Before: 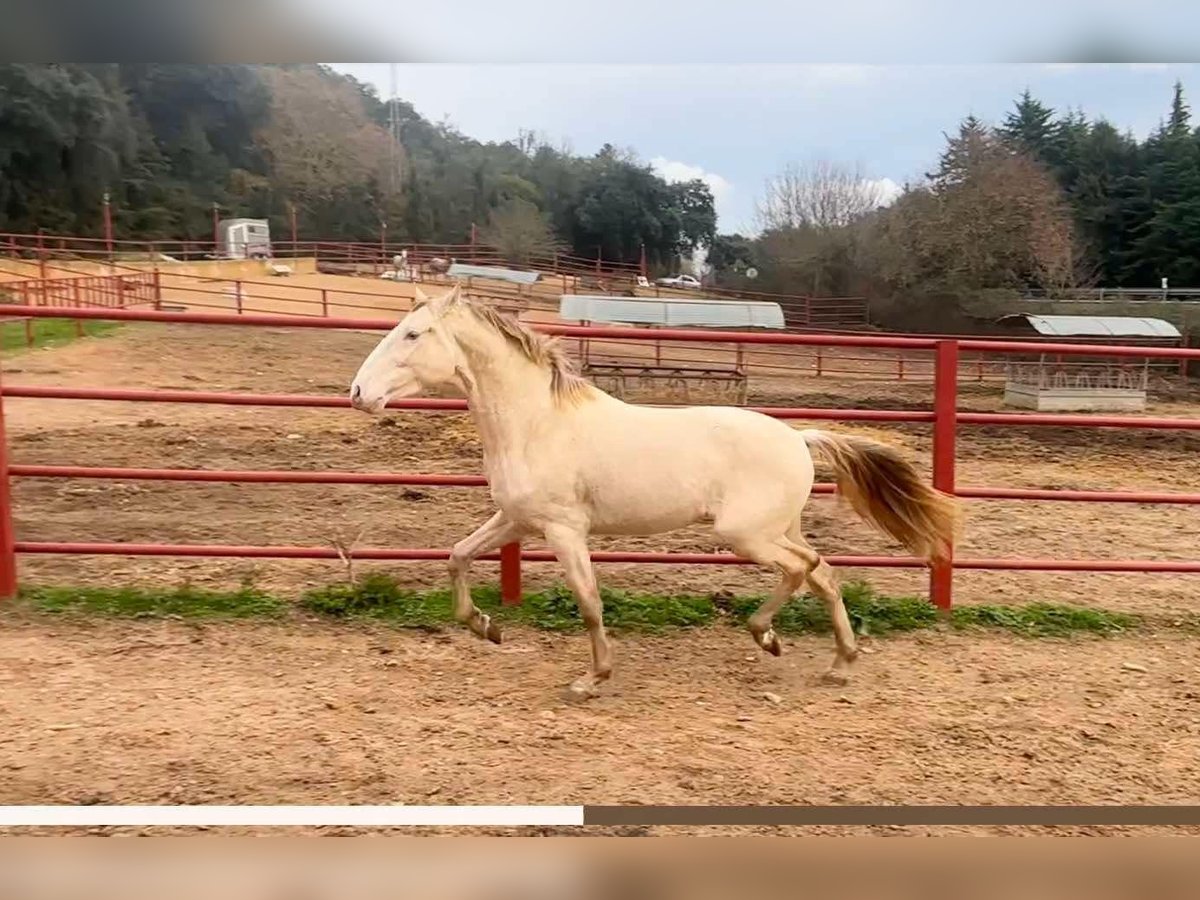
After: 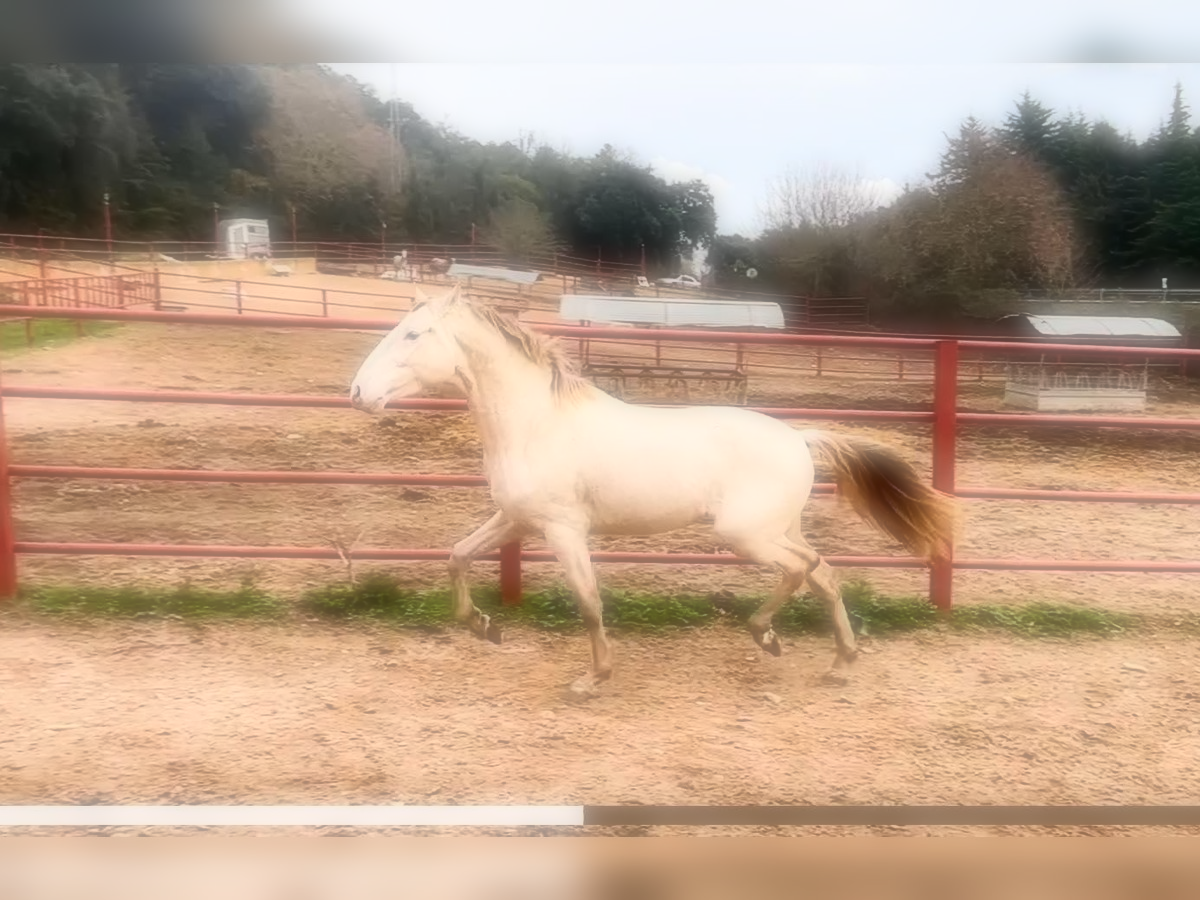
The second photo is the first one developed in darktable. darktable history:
soften: on, module defaults
exposure: exposure -0.064 EV, compensate highlight preservation false
contrast brightness saturation: contrast 0.24, brightness 0.09
